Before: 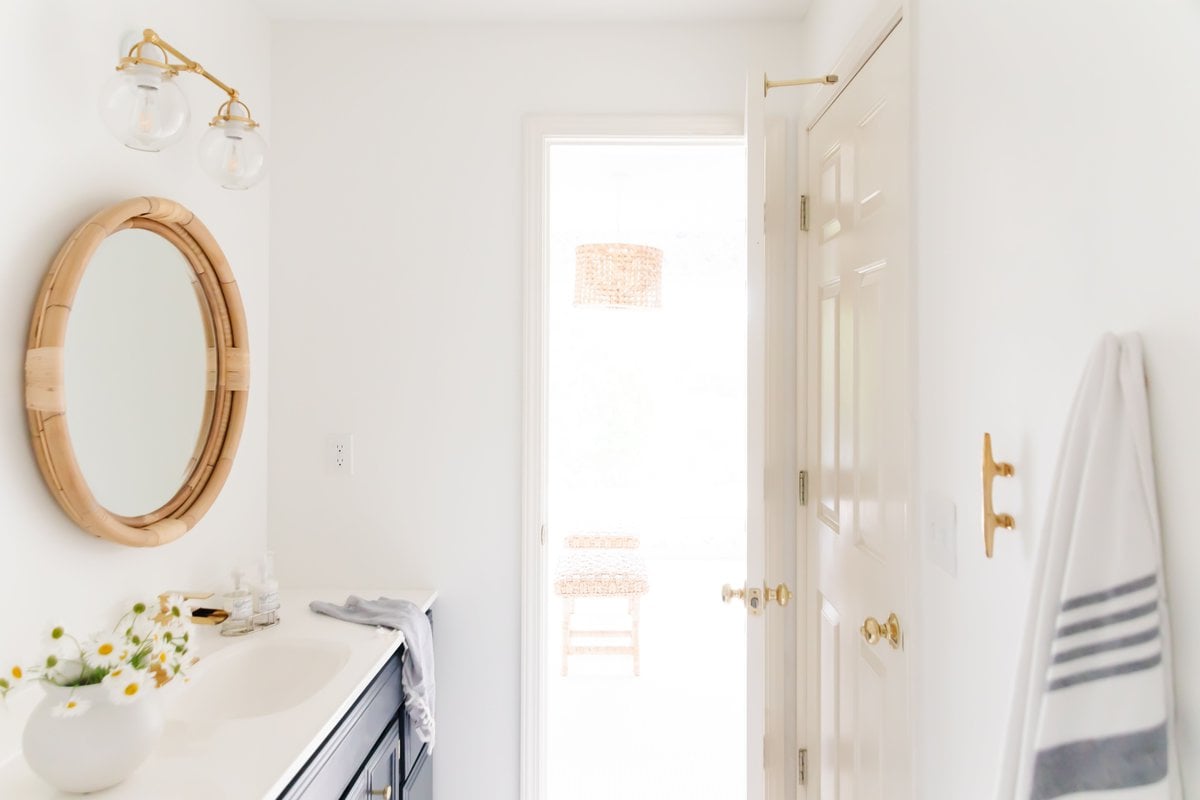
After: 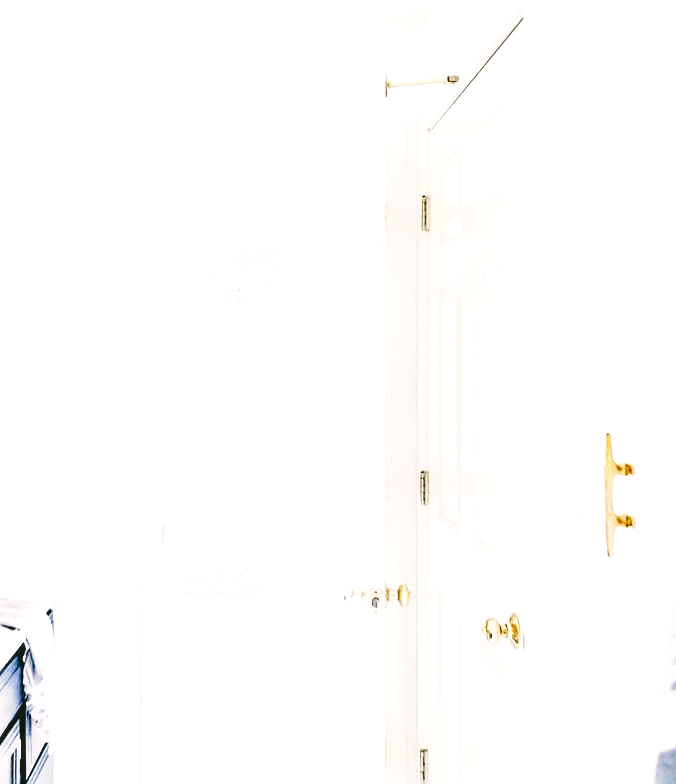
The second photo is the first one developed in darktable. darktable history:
base curve: curves: ch0 [(0, 0) (0.028, 0.03) (0.121, 0.232) (0.46, 0.748) (0.859, 0.968) (1, 1)], preserve colors none
contrast equalizer: octaves 7, y [[0.6 ×6], [0.55 ×6], [0 ×6], [0 ×6], [0 ×6]]
color correction: highlights a* 4.01, highlights b* 4.96, shadows a* -7.28, shadows b* 4.68
exposure: exposure 0.993 EV, compensate highlight preservation false
local contrast: on, module defaults
crop: left 31.593%, top 0.021%, right 11.991%
sharpen: amount 0.461
color calibration: x 0.381, y 0.391, temperature 4087.57 K
